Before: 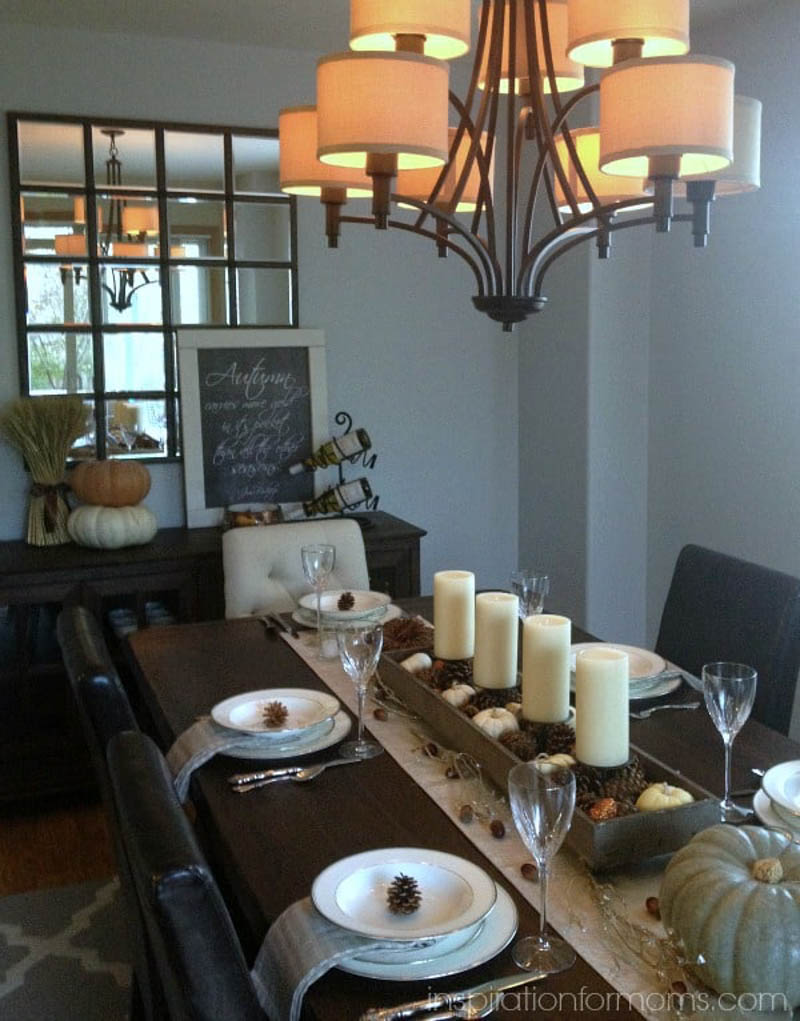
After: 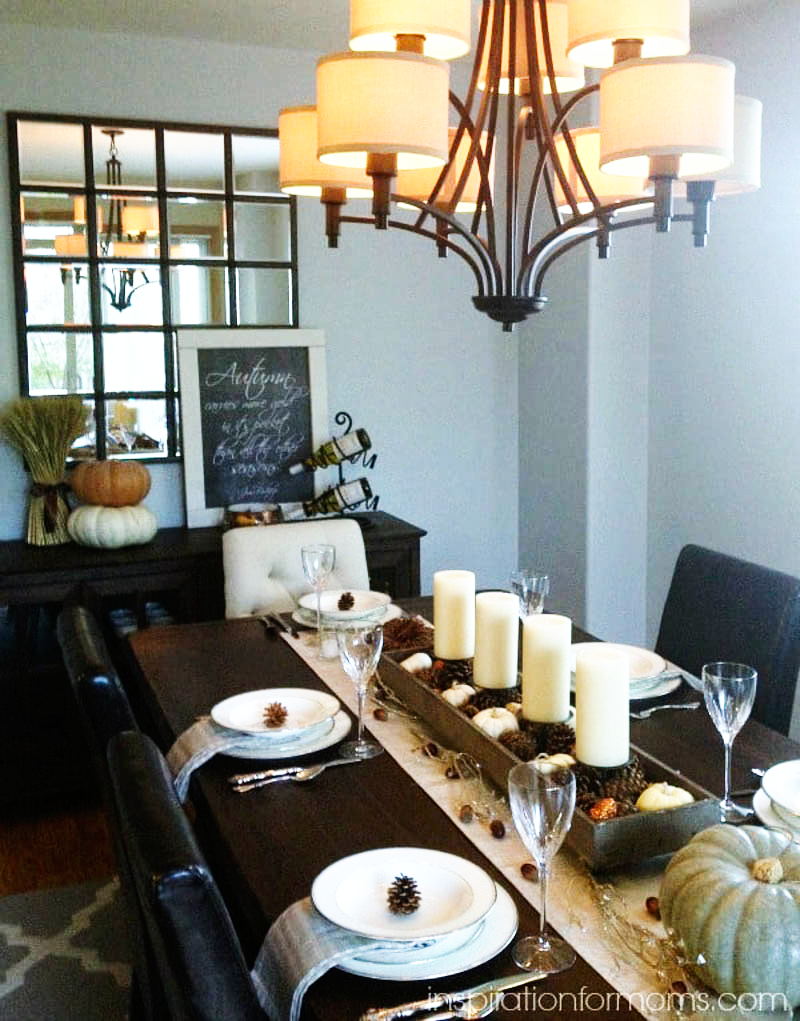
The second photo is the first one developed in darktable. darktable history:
tone equalizer: on, module defaults
base curve: curves: ch0 [(0, 0) (0.007, 0.004) (0.027, 0.03) (0.046, 0.07) (0.207, 0.54) (0.442, 0.872) (0.673, 0.972) (1, 1)], preserve colors none
